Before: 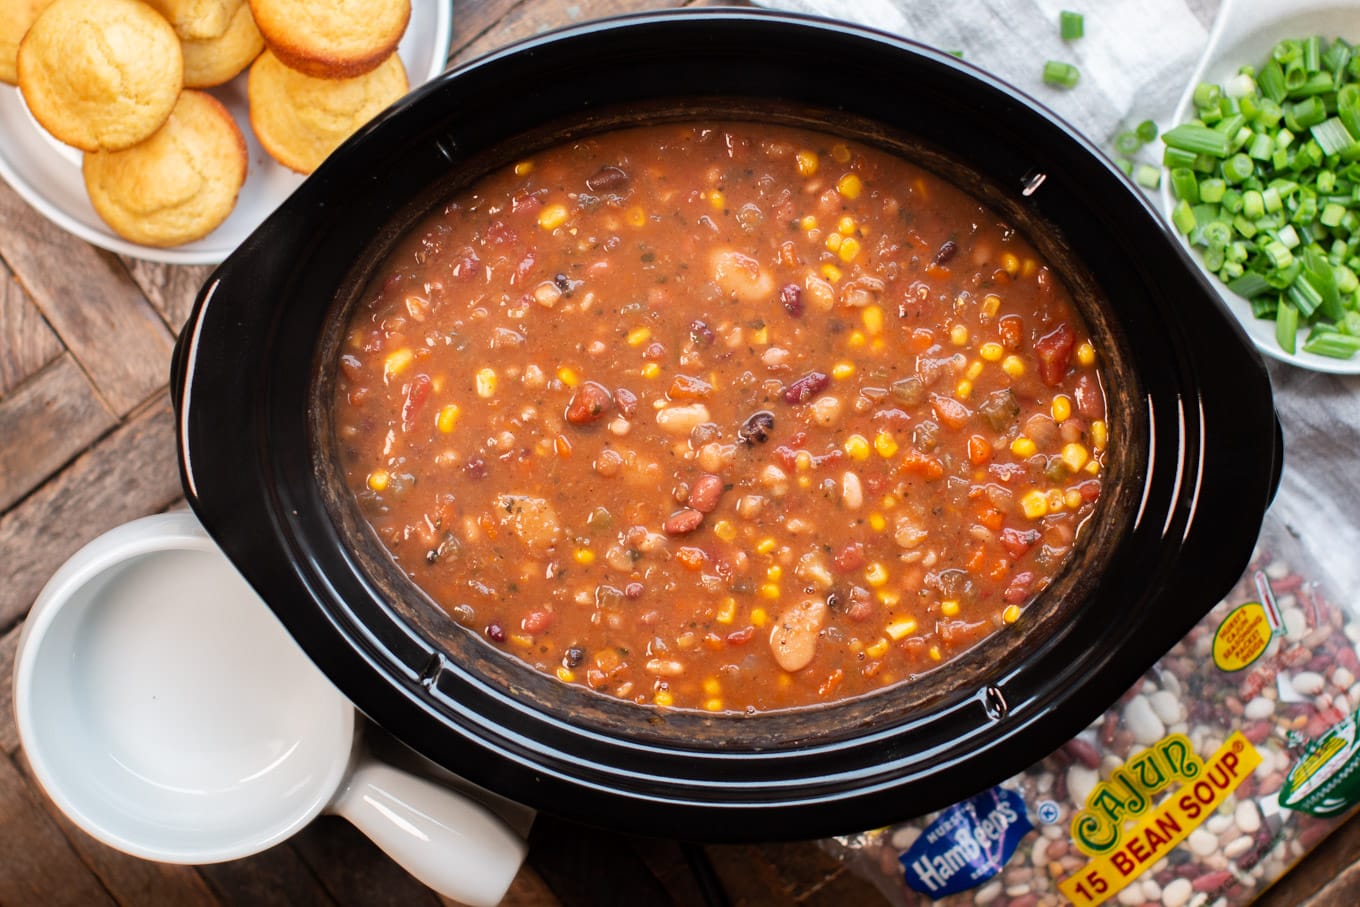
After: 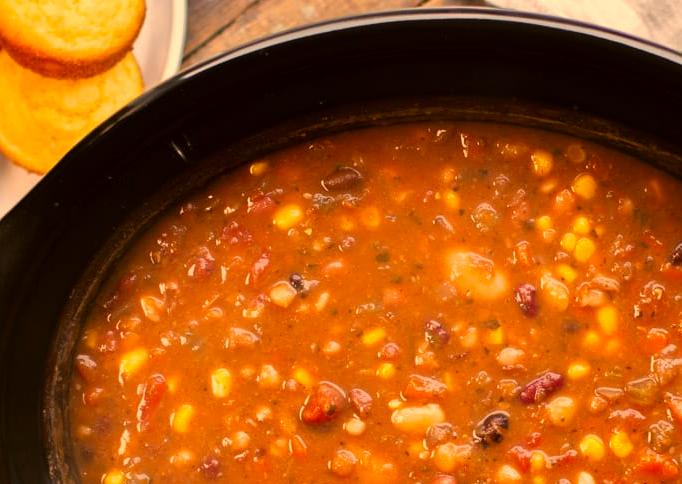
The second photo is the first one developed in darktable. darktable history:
crop: left 19.514%, right 30.321%, bottom 46.597%
color correction: highlights a* 18.3, highlights b* 35.02, shadows a* 1.32, shadows b* 6.73, saturation 1.04
